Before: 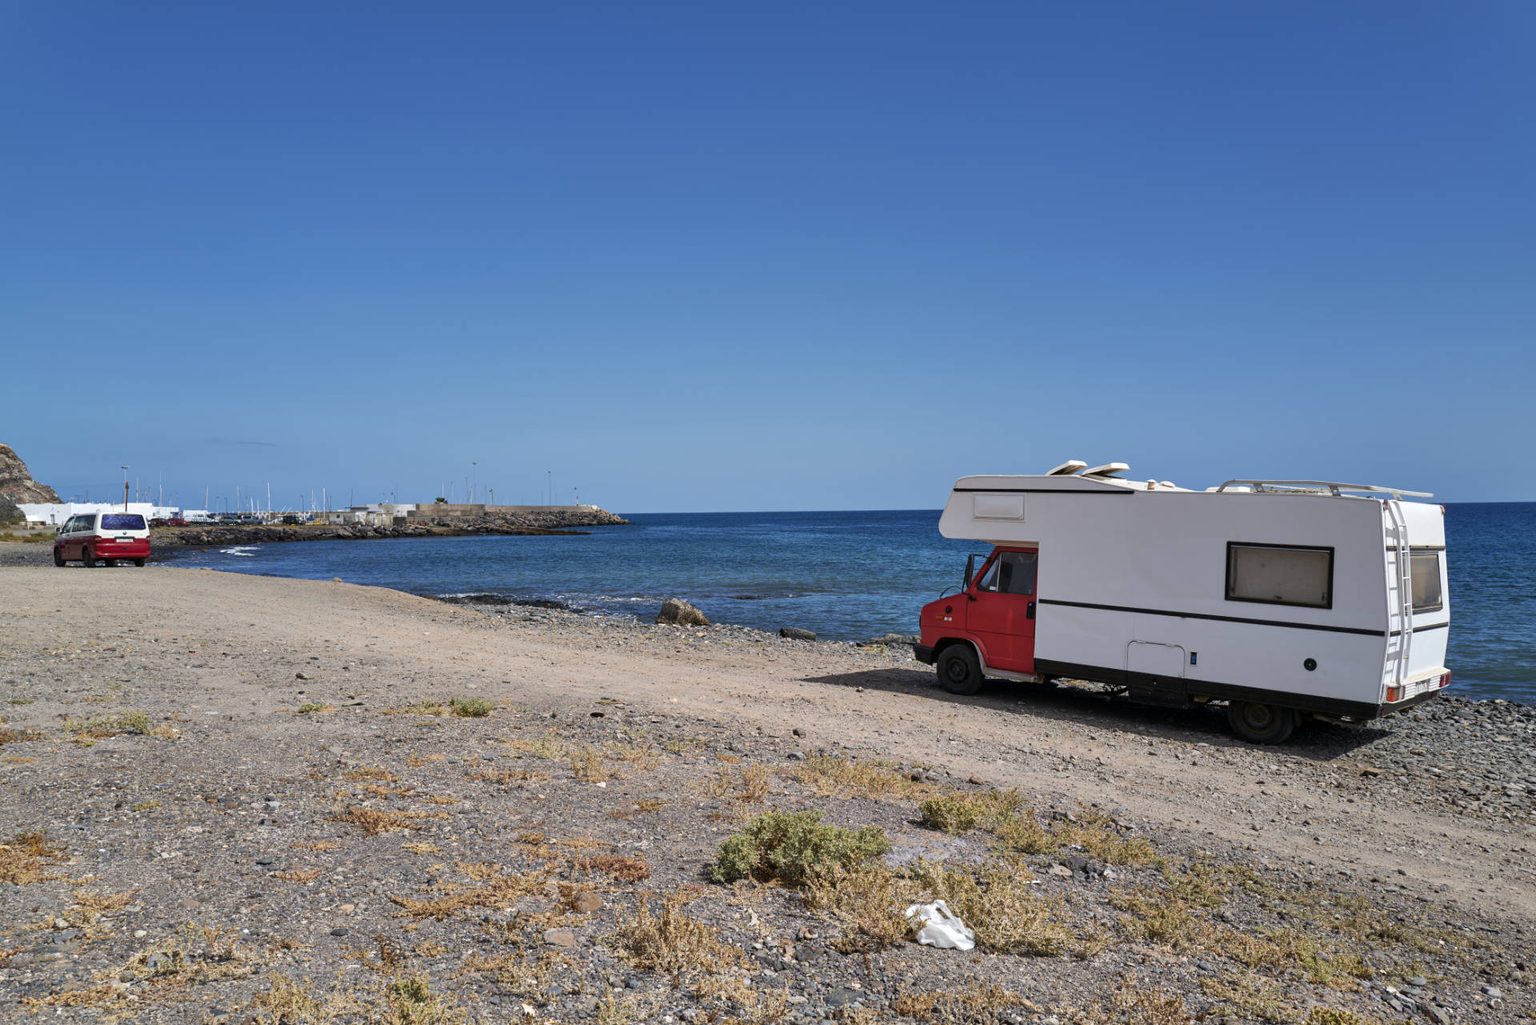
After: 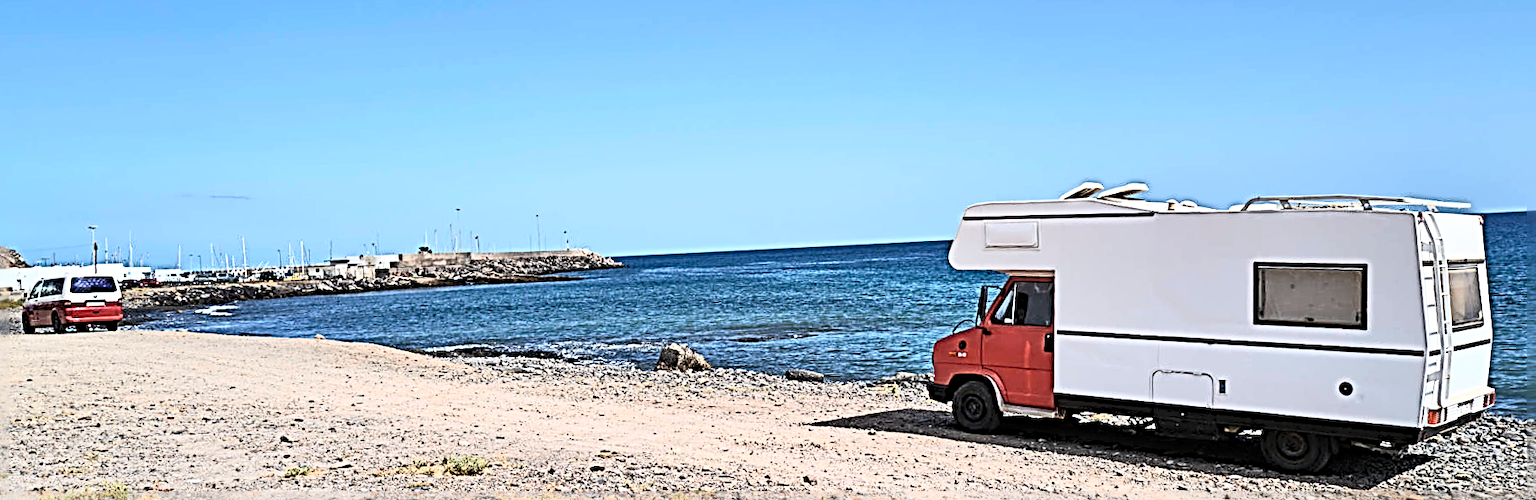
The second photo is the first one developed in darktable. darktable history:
sharpen: radius 4.001, amount 2
crop and rotate: top 26.056%, bottom 25.543%
rotate and perspective: rotation -2.12°, lens shift (vertical) 0.009, lens shift (horizontal) -0.008, automatic cropping original format, crop left 0.036, crop right 0.964, crop top 0.05, crop bottom 0.959
contrast brightness saturation: contrast 0.39, brightness 0.53
